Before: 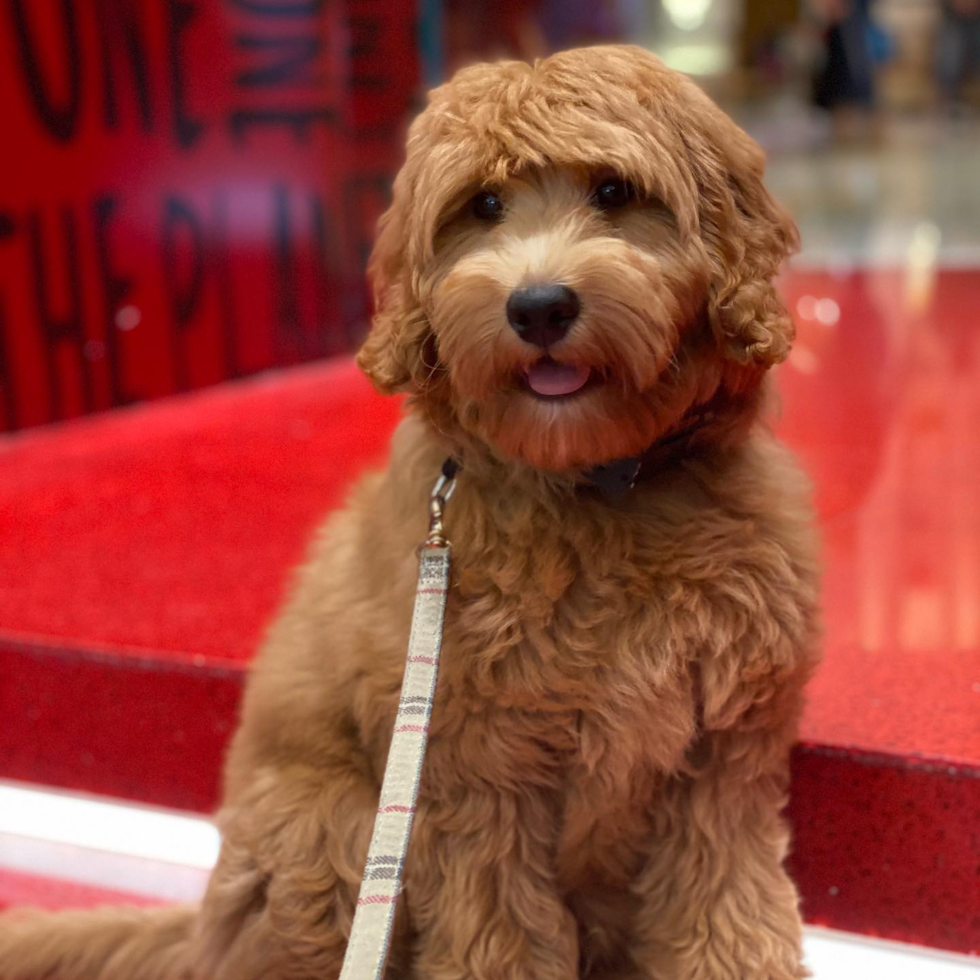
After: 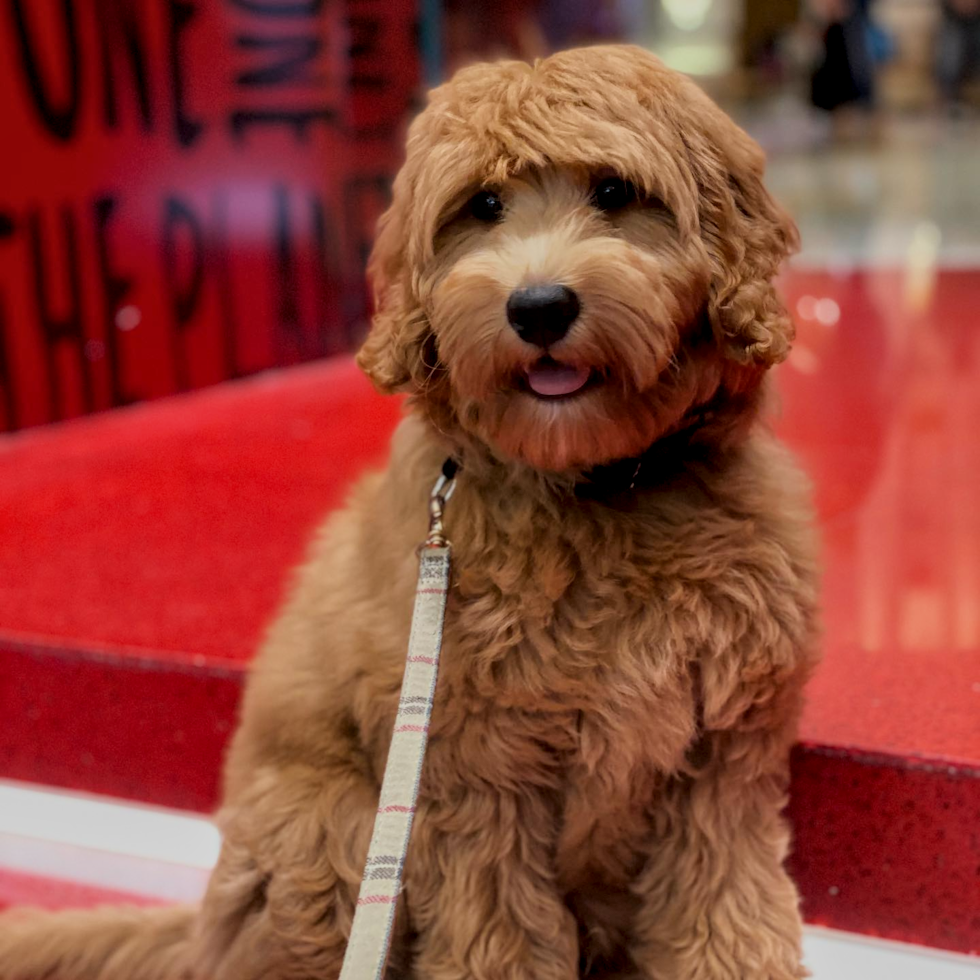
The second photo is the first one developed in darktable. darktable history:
local contrast: on, module defaults
filmic rgb: middle gray luminance 29.75%, black relative exposure -8.94 EV, white relative exposure 7 EV, target black luminance 0%, hardness 2.95, latitude 2.77%, contrast 0.962, highlights saturation mix 4.96%, shadows ↔ highlights balance 11.78%, color science v6 (2022)
